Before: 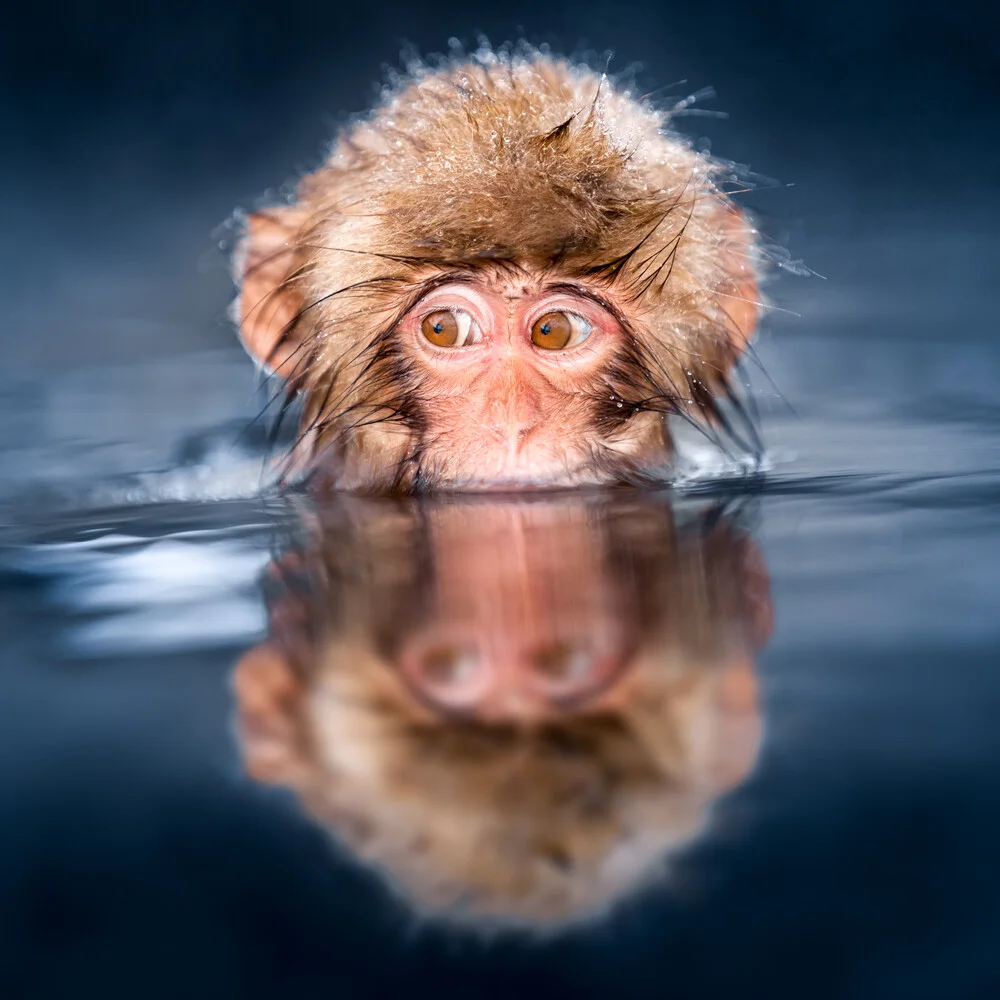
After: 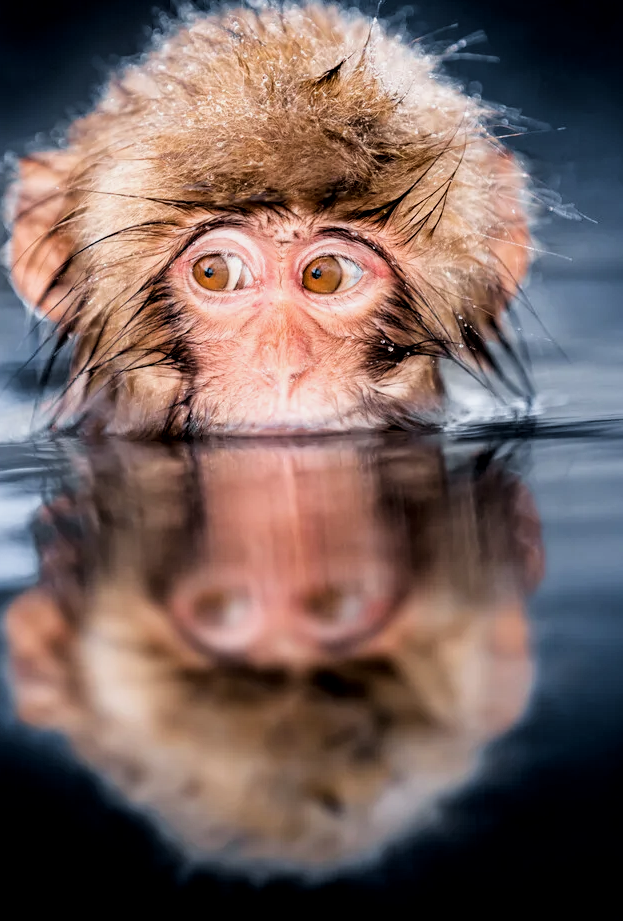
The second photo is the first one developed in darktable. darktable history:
crop and rotate: left 22.918%, top 5.629%, right 14.711%, bottom 2.247%
filmic rgb: black relative exposure -5 EV, white relative exposure 3.2 EV, hardness 3.42, contrast 1.2, highlights saturation mix -30%
local contrast: highlights 100%, shadows 100%, detail 120%, midtone range 0.2
